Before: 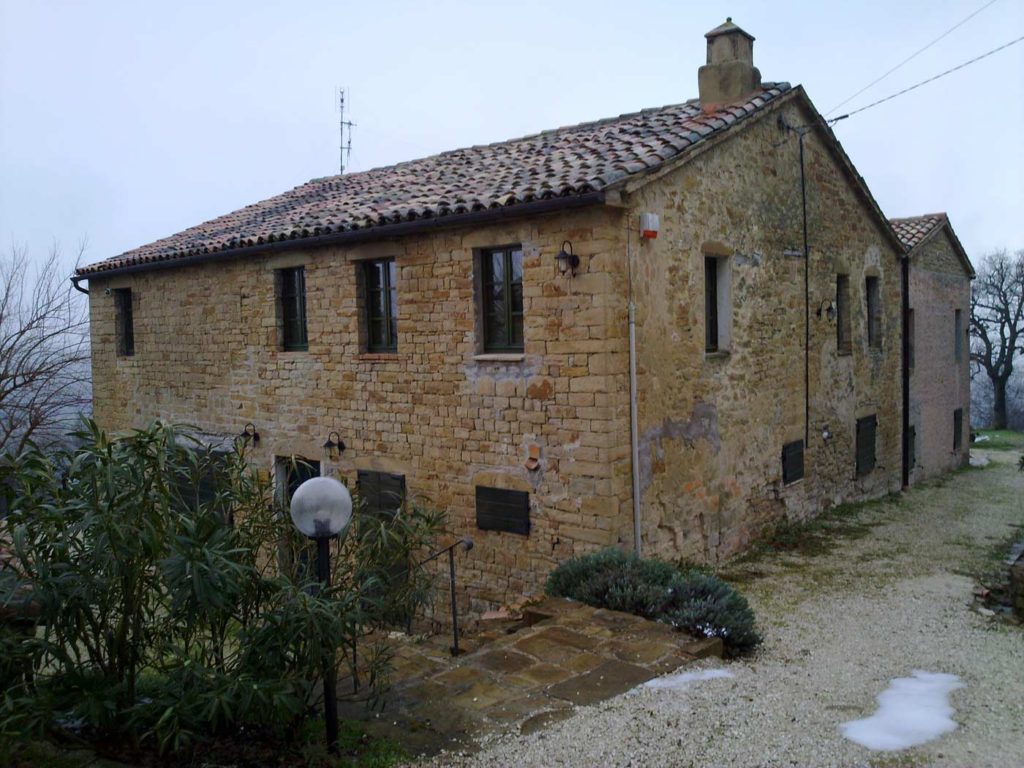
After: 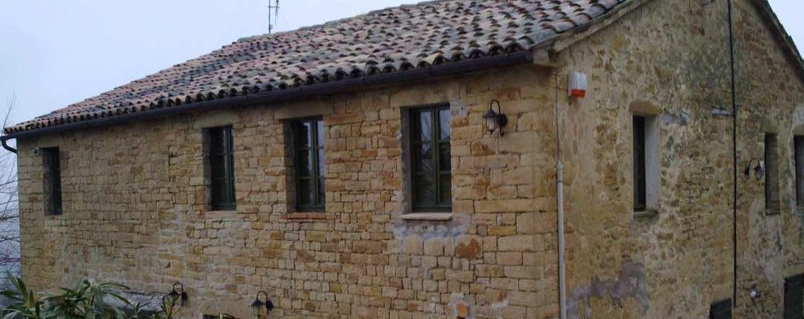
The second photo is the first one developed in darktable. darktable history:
exposure: compensate highlight preservation false
crop: left 7.036%, top 18.398%, right 14.379%, bottom 40.043%
